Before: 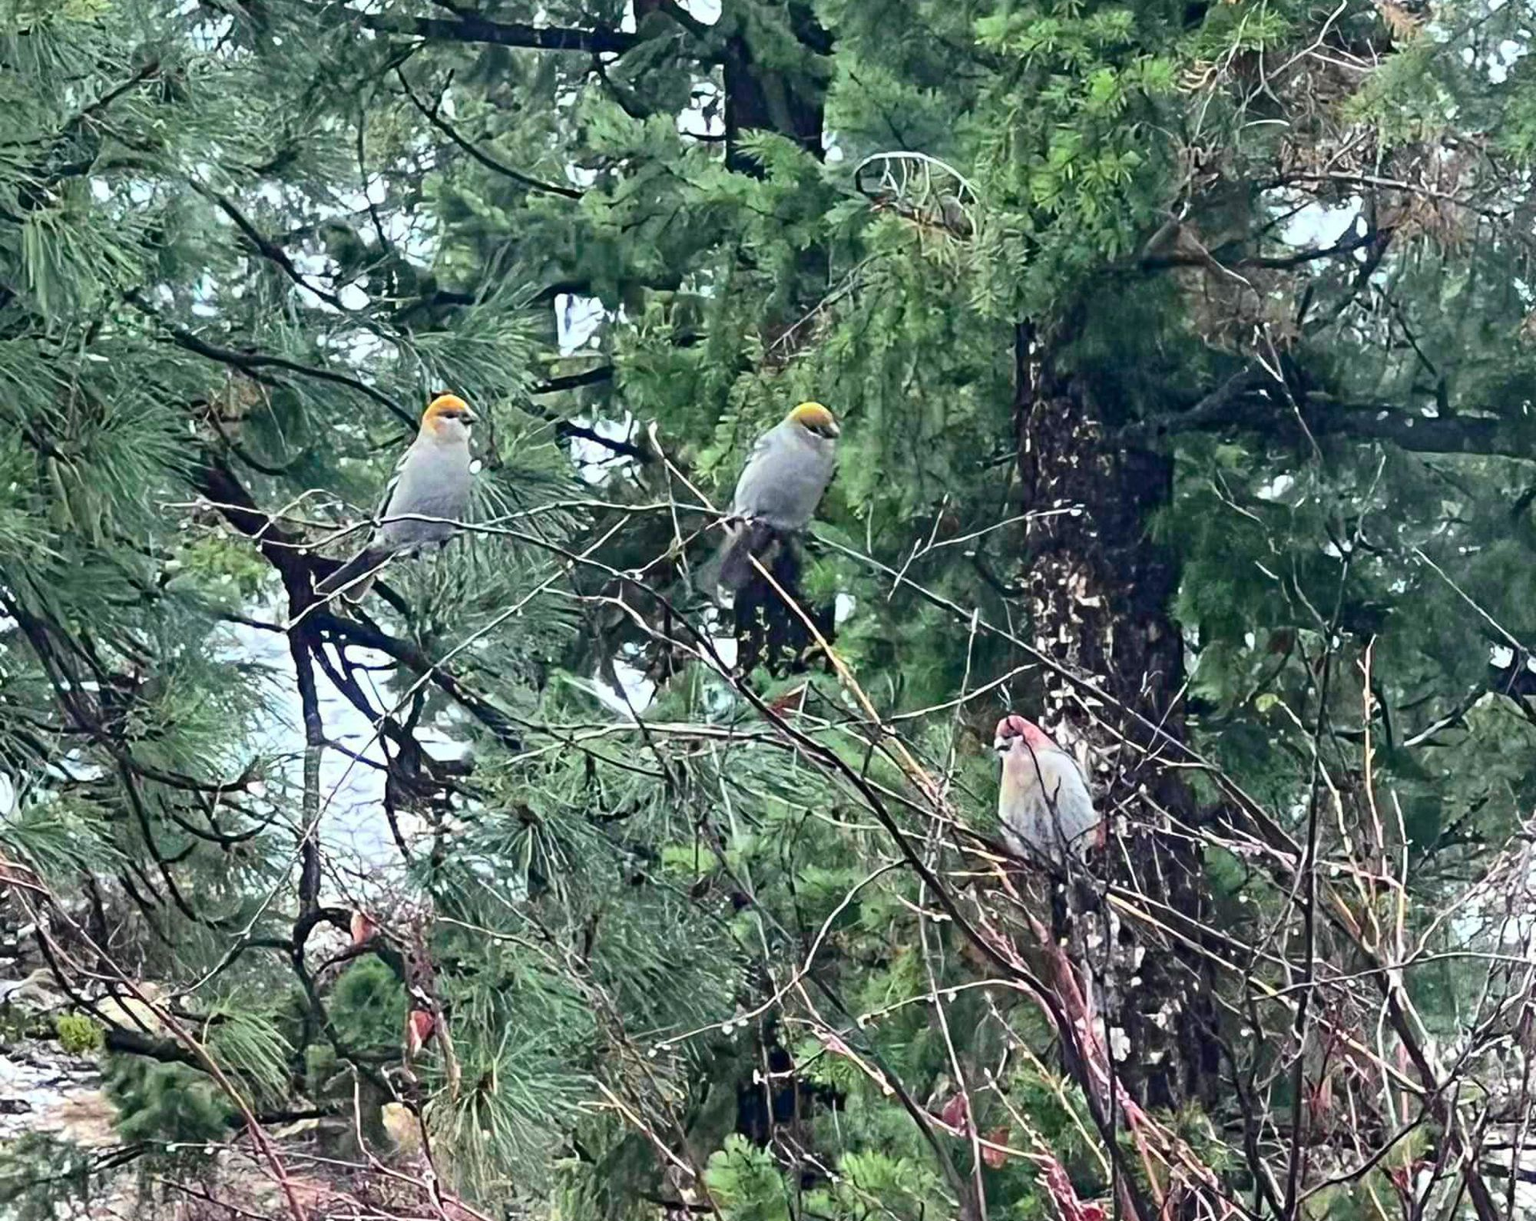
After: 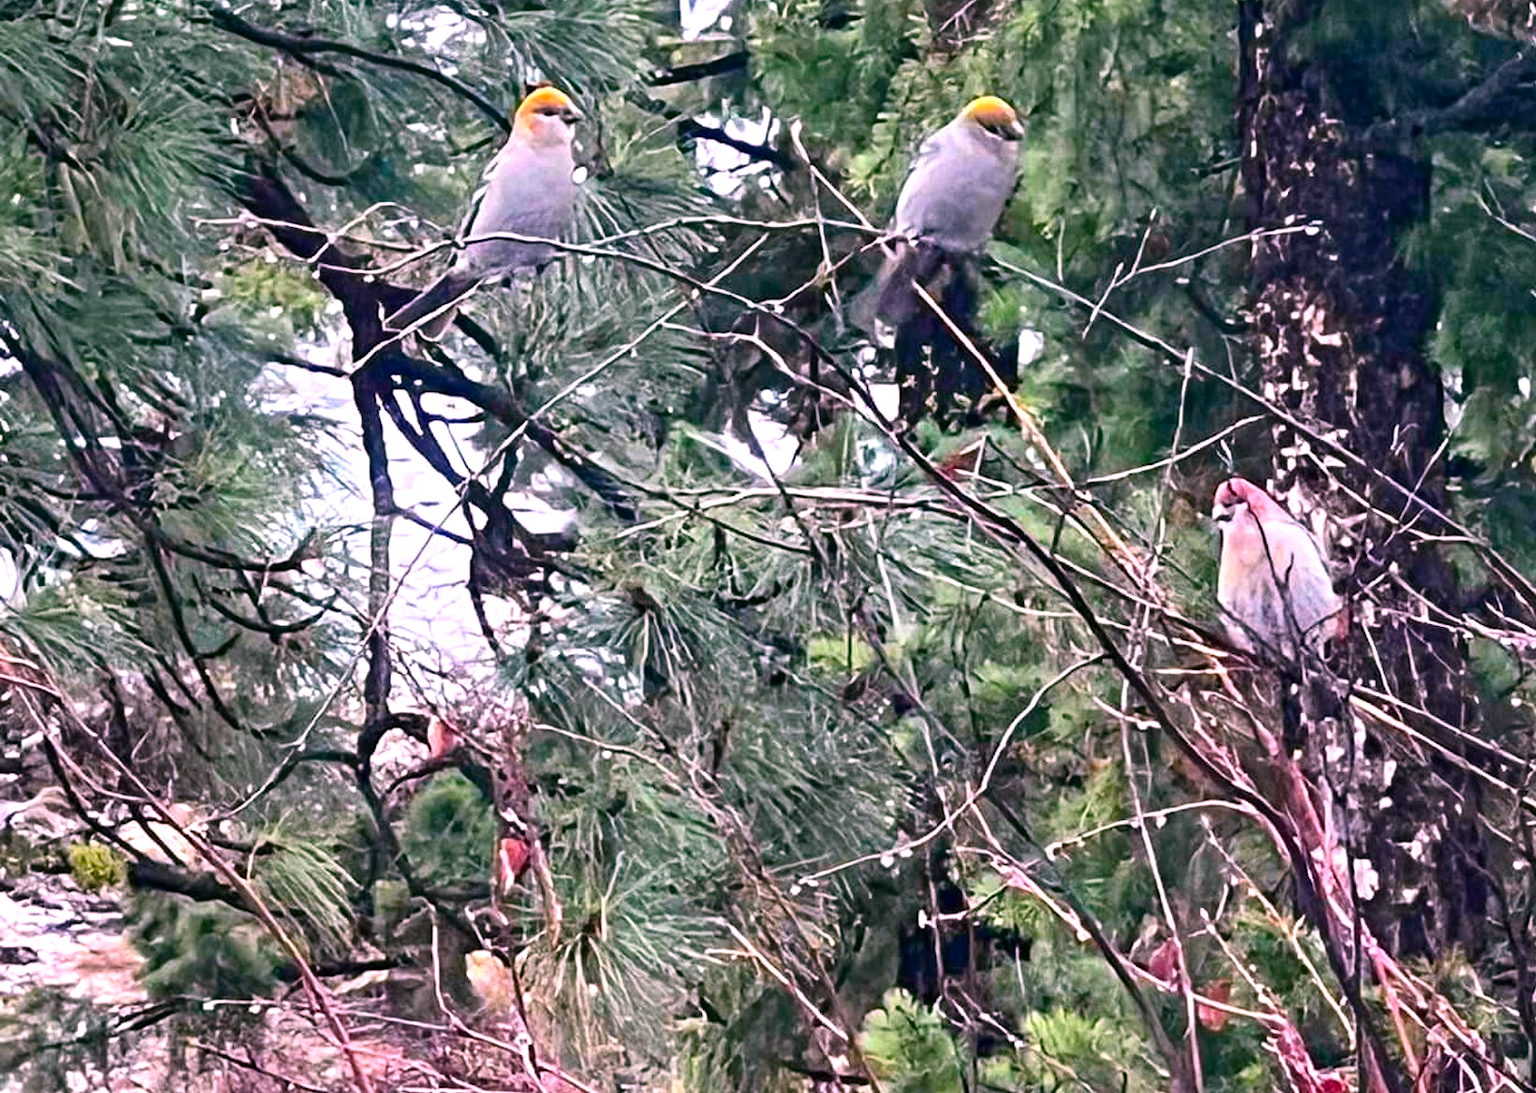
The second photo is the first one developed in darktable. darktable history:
white balance: red 1.188, blue 1.11
crop: top 26.531%, right 17.959%
color balance: contrast 6.48%, output saturation 113.3%
